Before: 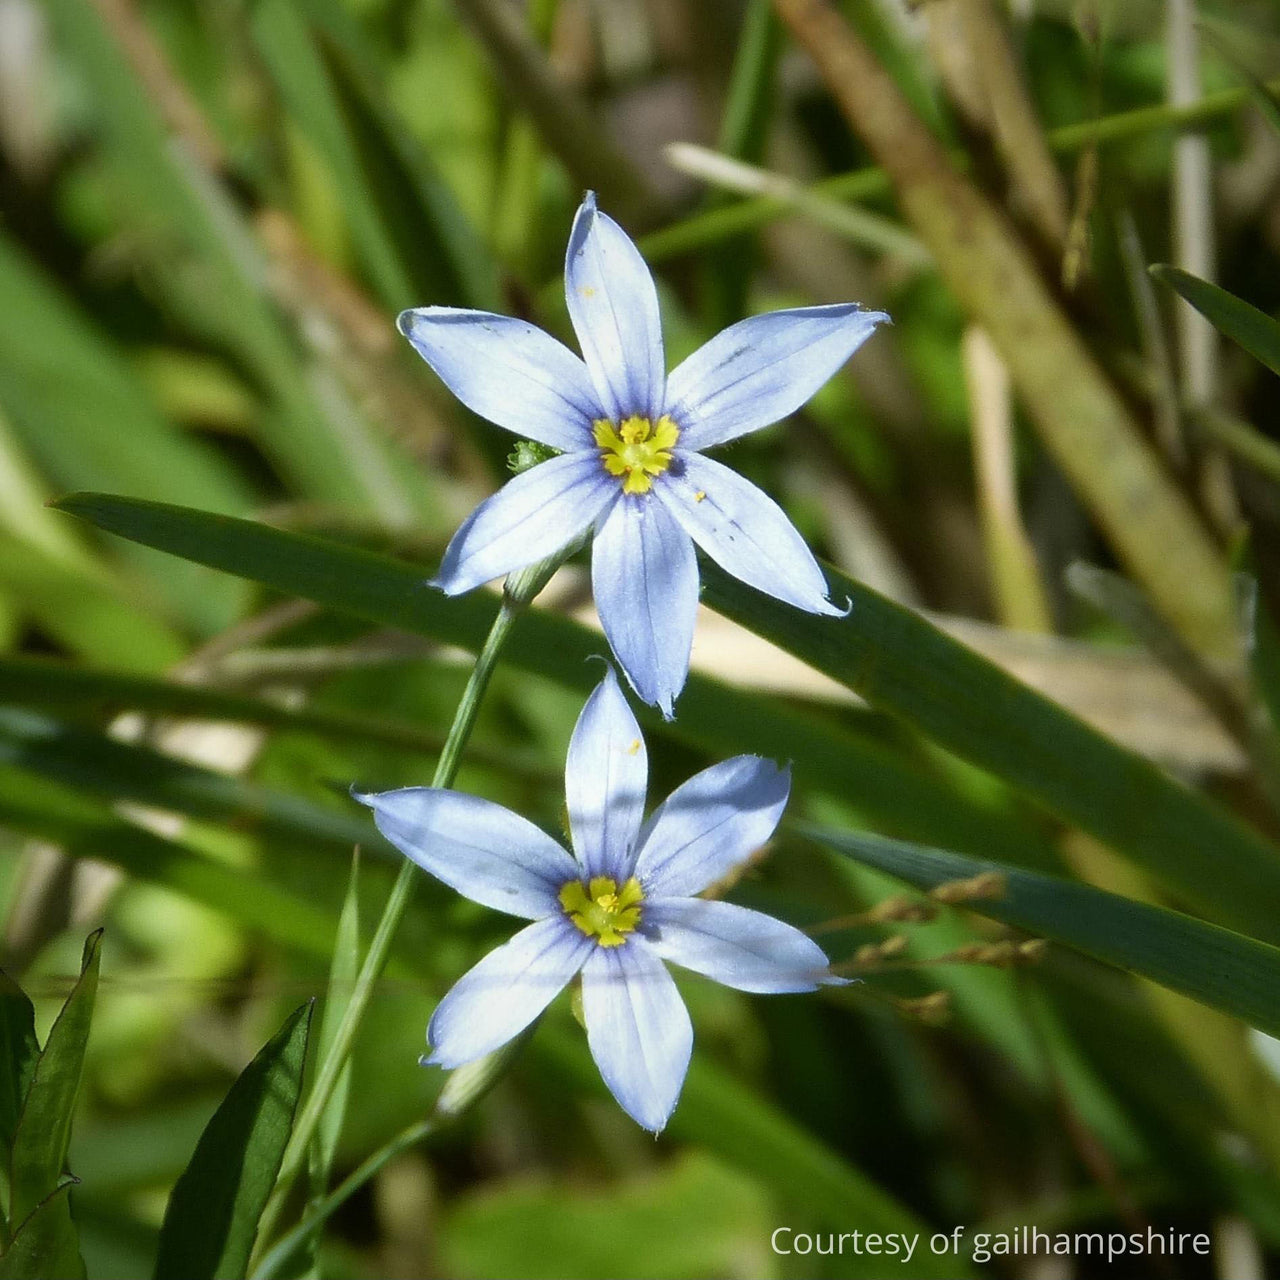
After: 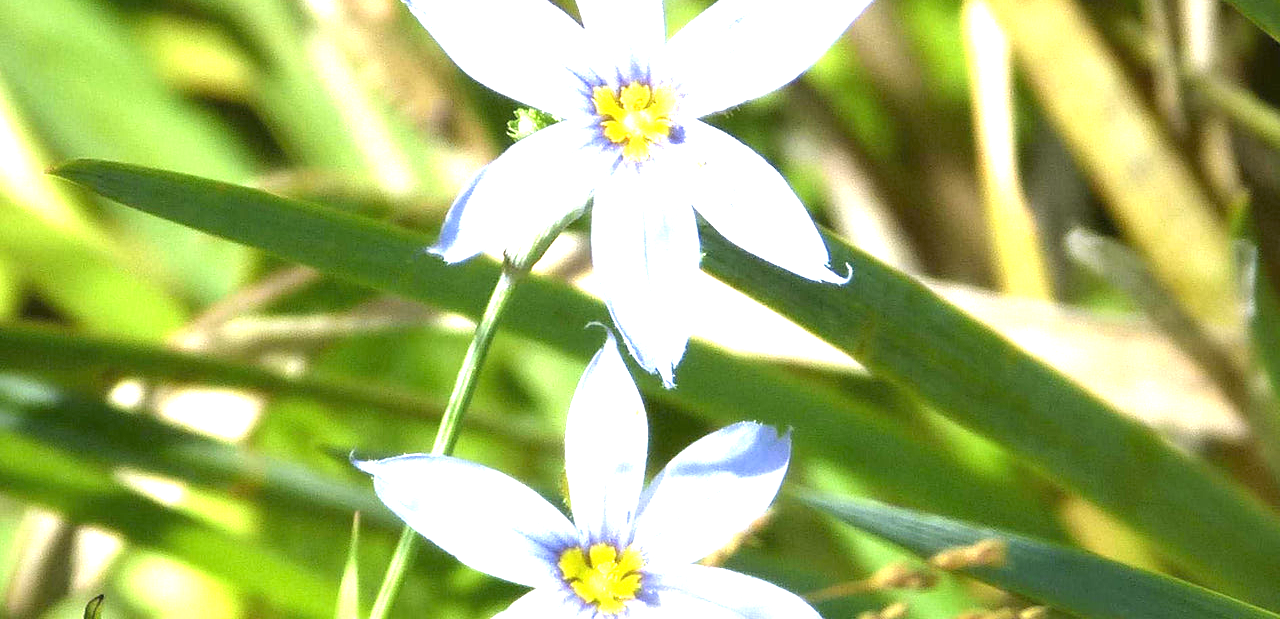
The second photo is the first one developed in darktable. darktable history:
exposure: black level correction 0, exposure 1.9 EV, compensate highlight preservation false
crop and rotate: top 26.056%, bottom 25.543%
white balance: red 1.05, blue 1.072
